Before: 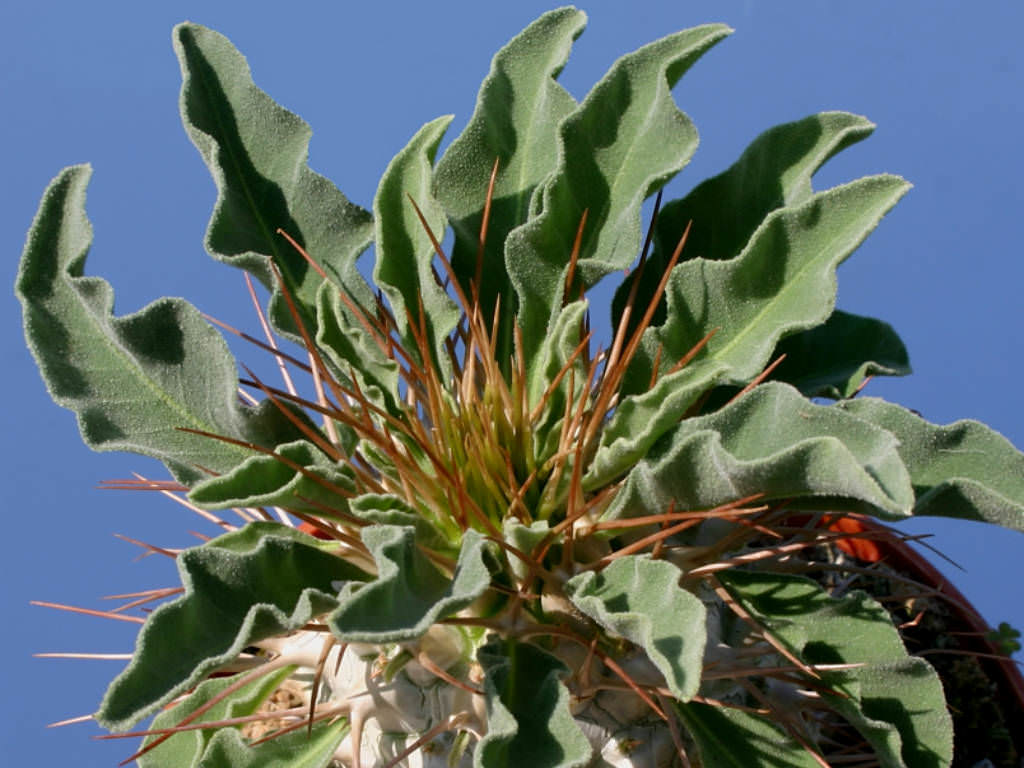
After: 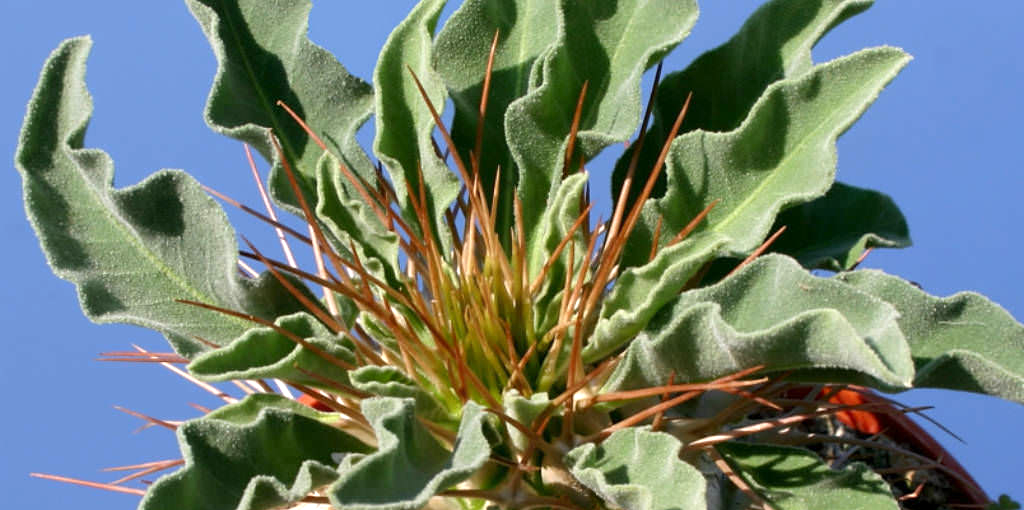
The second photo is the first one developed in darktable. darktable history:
exposure: exposure 0.558 EV, compensate exposure bias true, compensate highlight preservation false
crop: top 16.737%, bottom 16.767%
